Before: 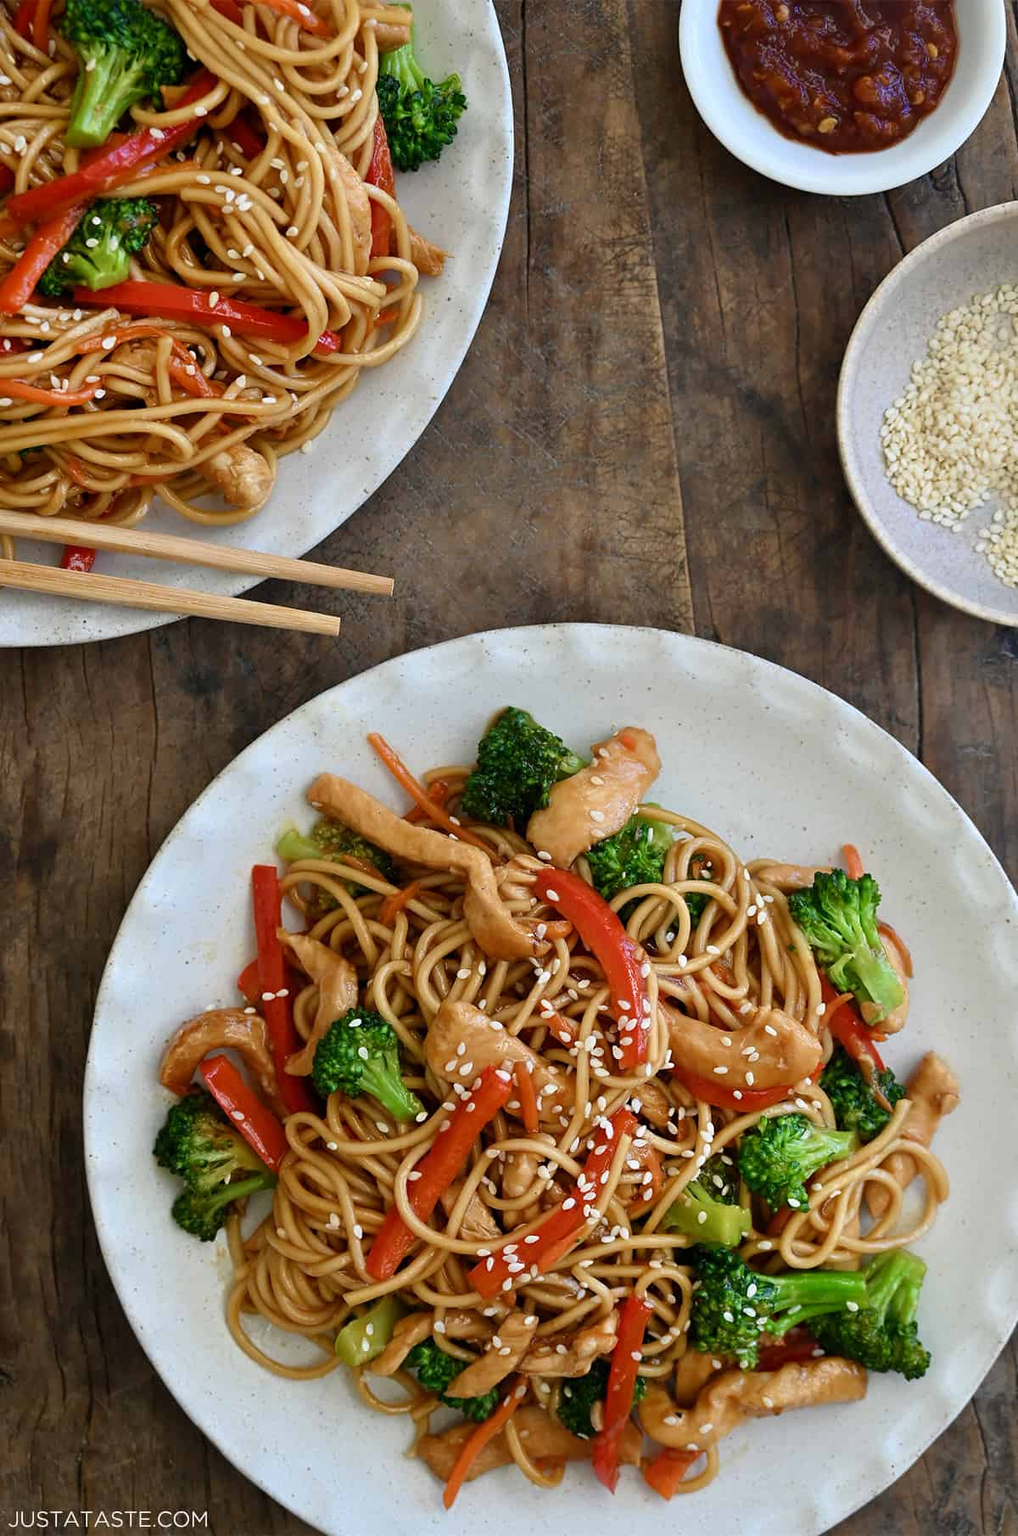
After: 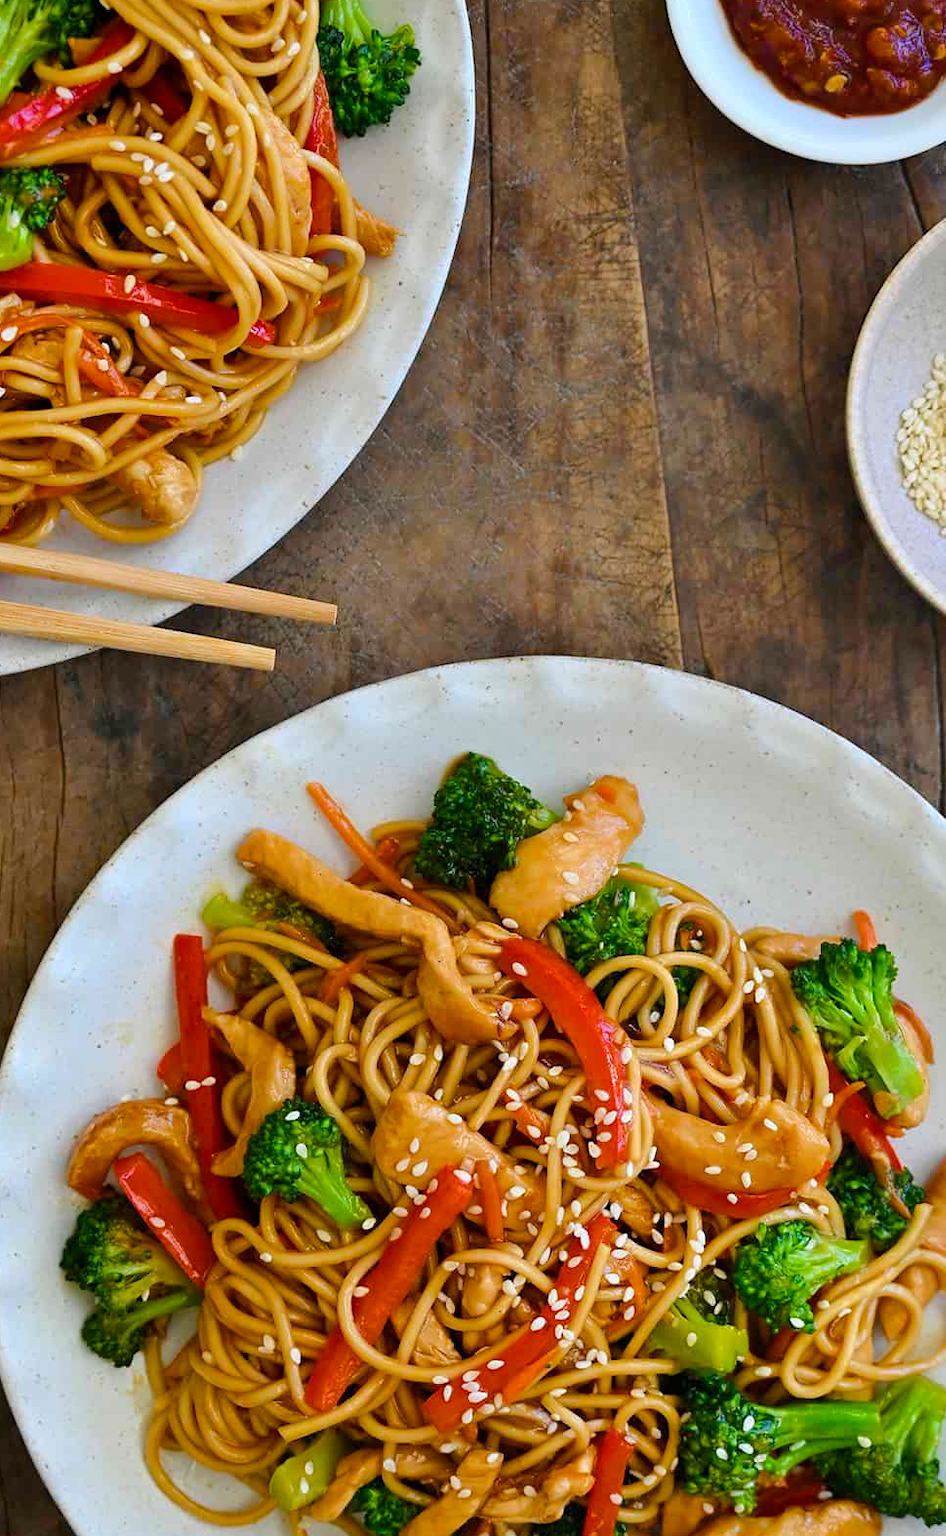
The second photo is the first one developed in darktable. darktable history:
color balance rgb: perceptual saturation grading › global saturation 25%, perceptual brilliance grading › mid-tones 10%, perceptual brilliance grading › shadows 15%, global vibrance 20%
shadows and highlights: low approximation 0.01, soften with gaussian
crop: left 9.929%, top 3.475%, right 9.188%, bottom 9.529%
white balance: red 1, blue 1
